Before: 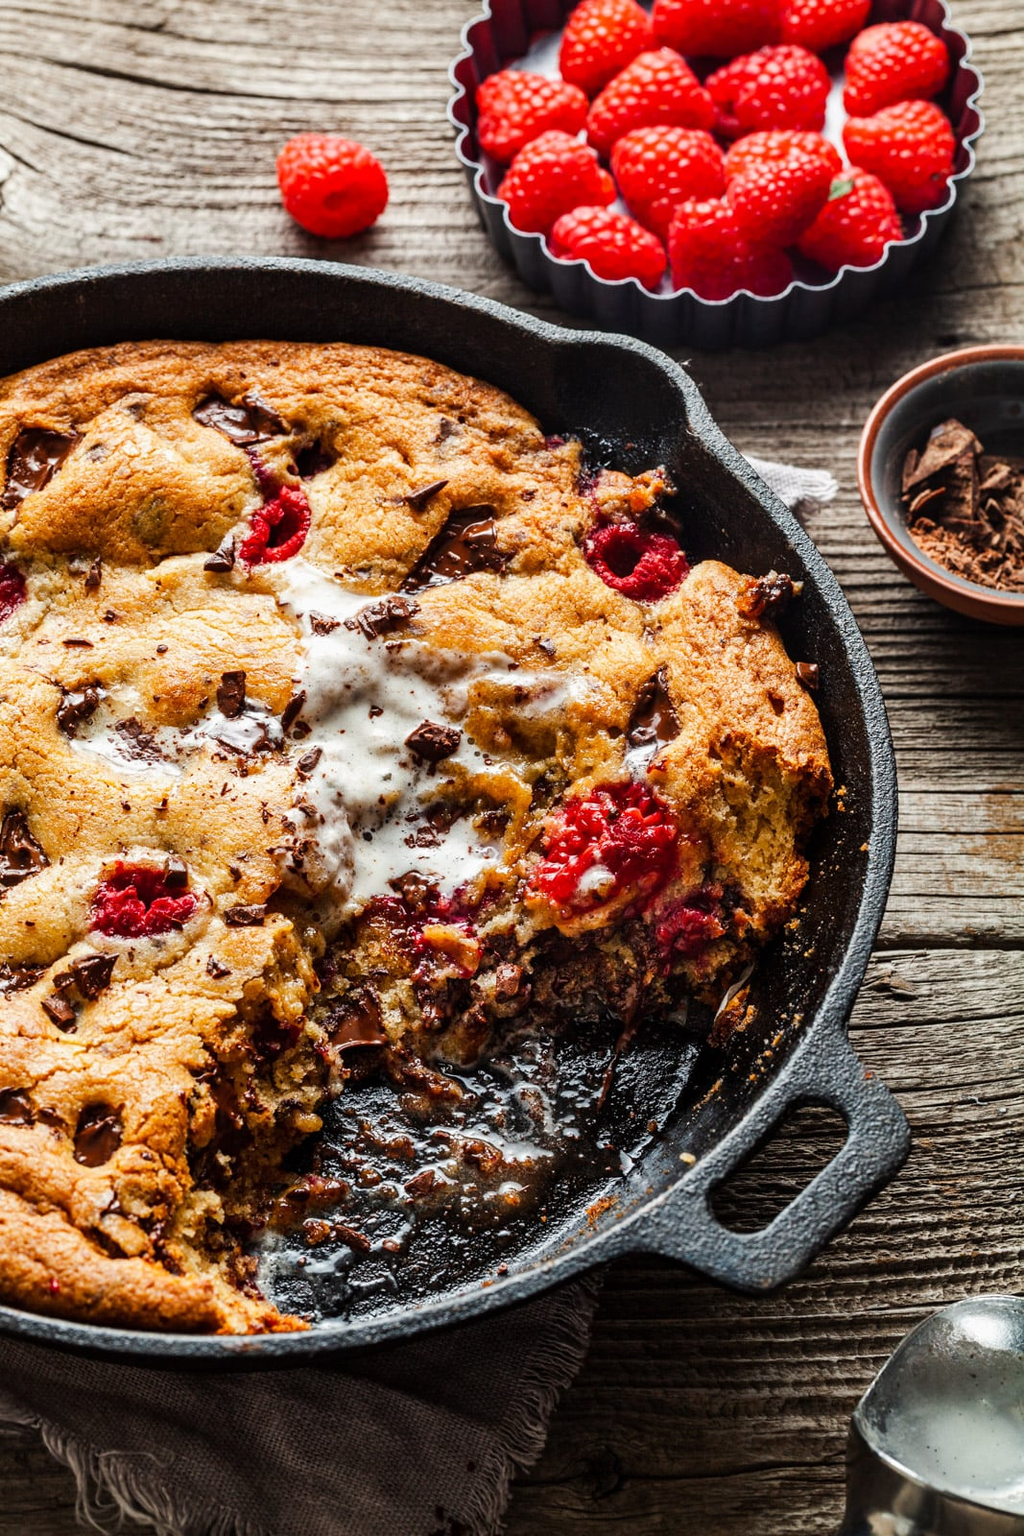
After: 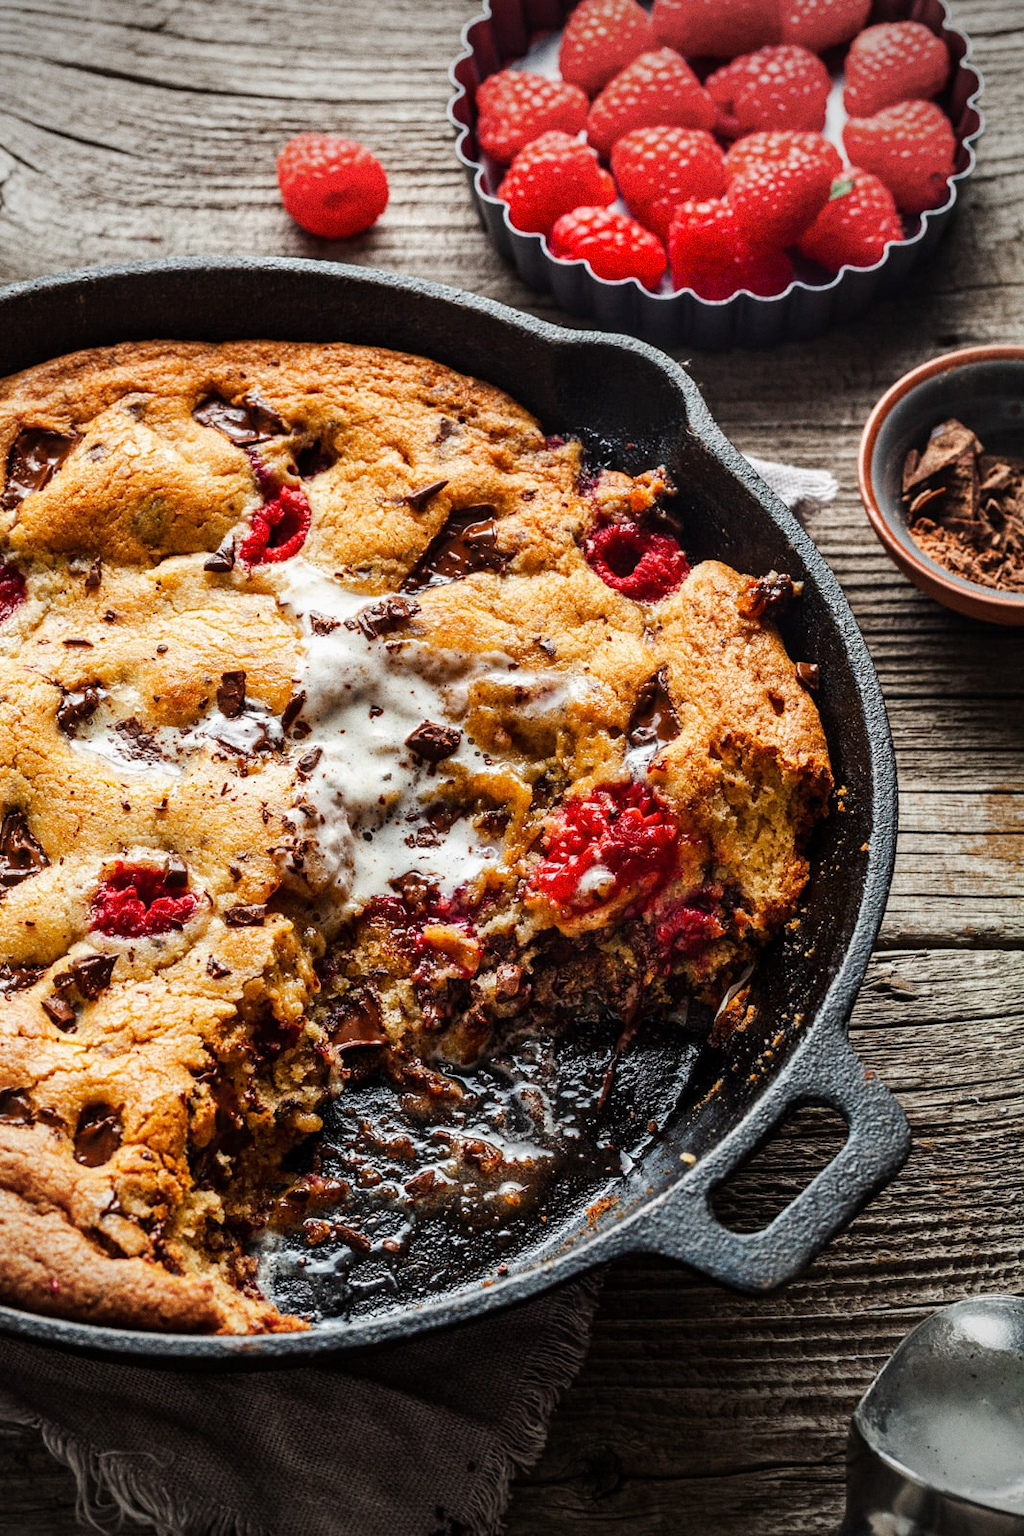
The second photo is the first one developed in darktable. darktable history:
vignetting: fall-off start 71.74%
grain: coarseness 0.47 ISO
